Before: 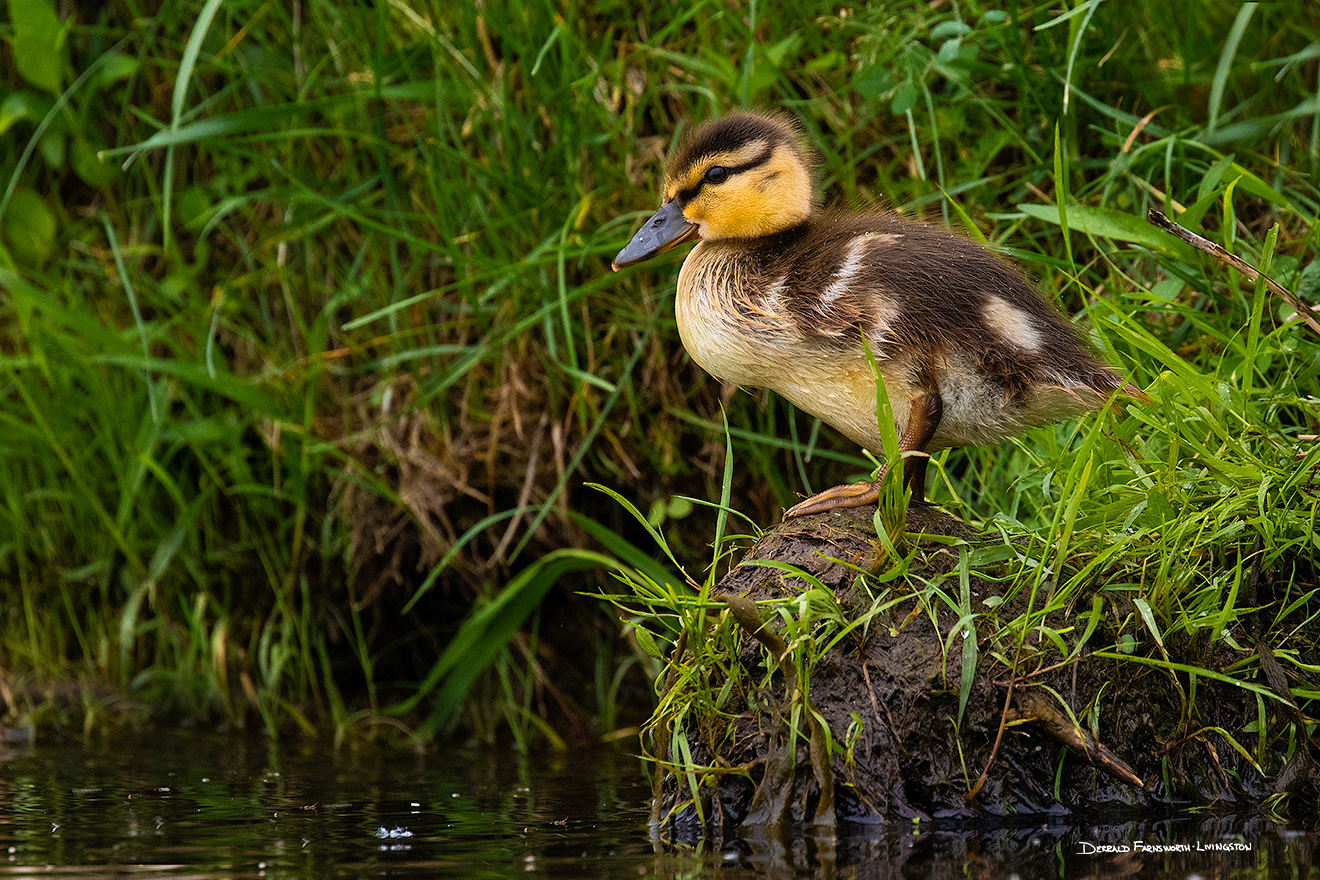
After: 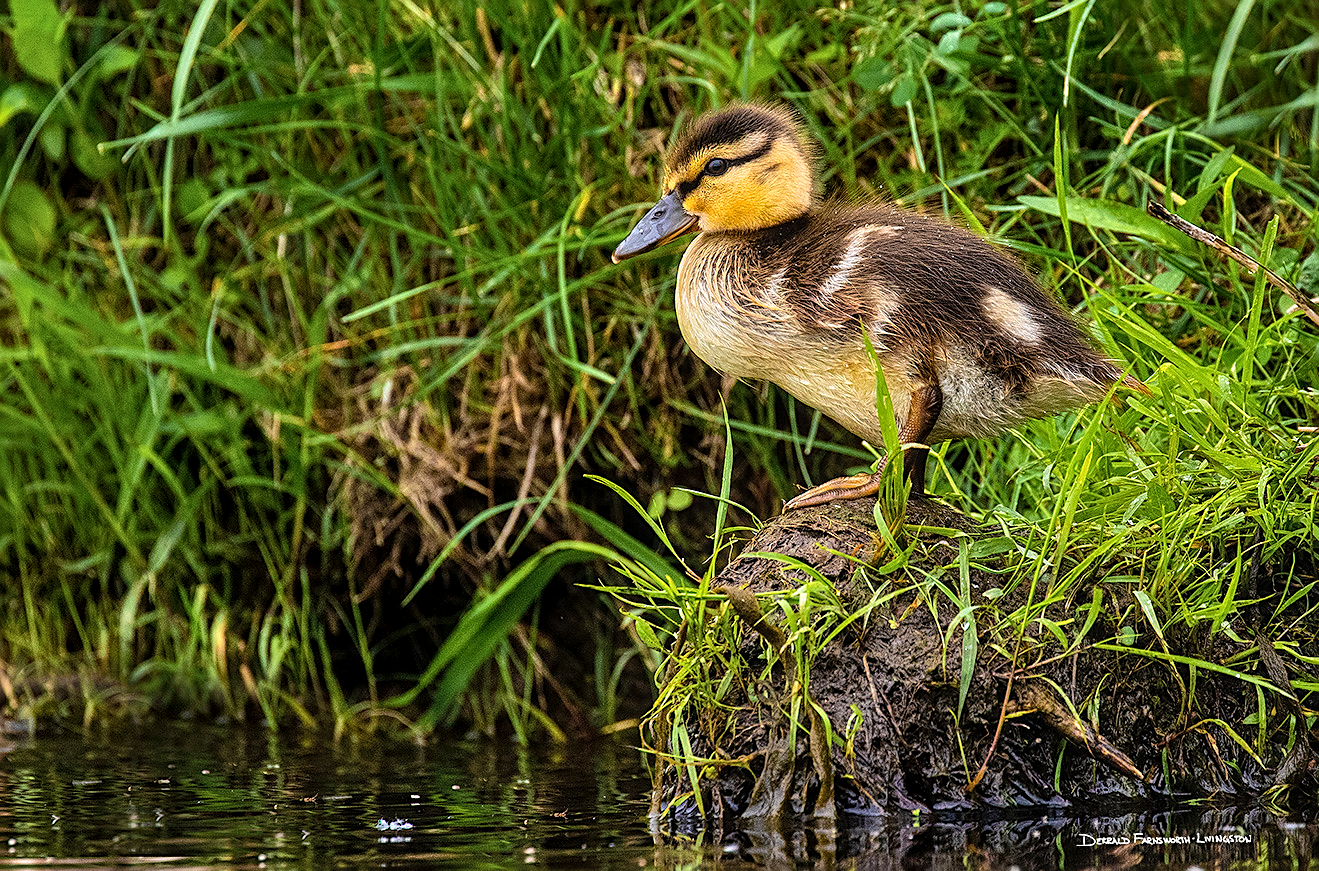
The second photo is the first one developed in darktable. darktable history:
crop: top 0.91%, right 0.012%
tone equalizer: -8 EV 0.01 EV, -7 EV -0.016 EV, -6 EV 0.013 EV, -5 EV 0.046 EV, -4 EV 0.262 EV, -3 EV 0.632 EV, -2 EV 0.579 EV, -1 EV 0.169 EV, +0 EV 0.039 EV, mask exposure compensation -0.488 EV
local contrast: on, module defaults
sharpen: on, module defaults
shadows and highlights: low approximation 0.01, soften with gaussian
